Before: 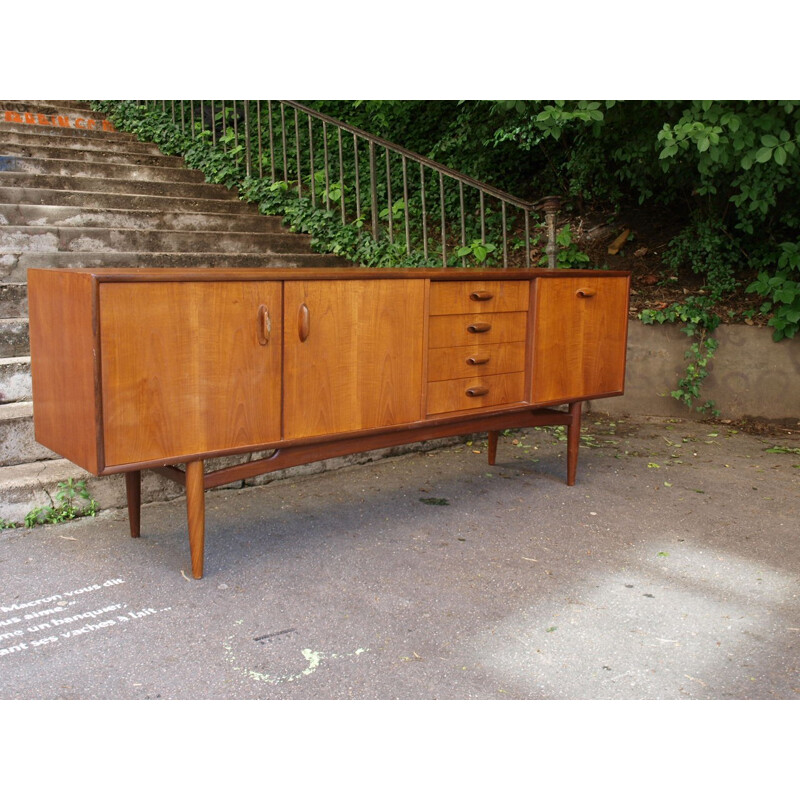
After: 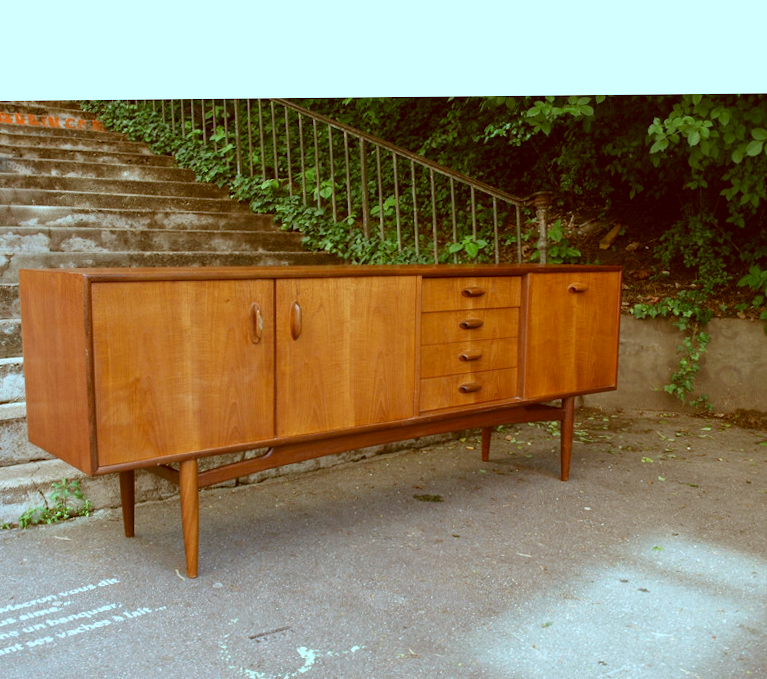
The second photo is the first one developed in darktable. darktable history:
color correction: highlights a* -13.96, highlights b* -16.53, shadows a* 10.83, shadows b* 29.32
crop and rotate: angle 0.566°, left 0.392%, right 2.718%, bottom 14.194%
